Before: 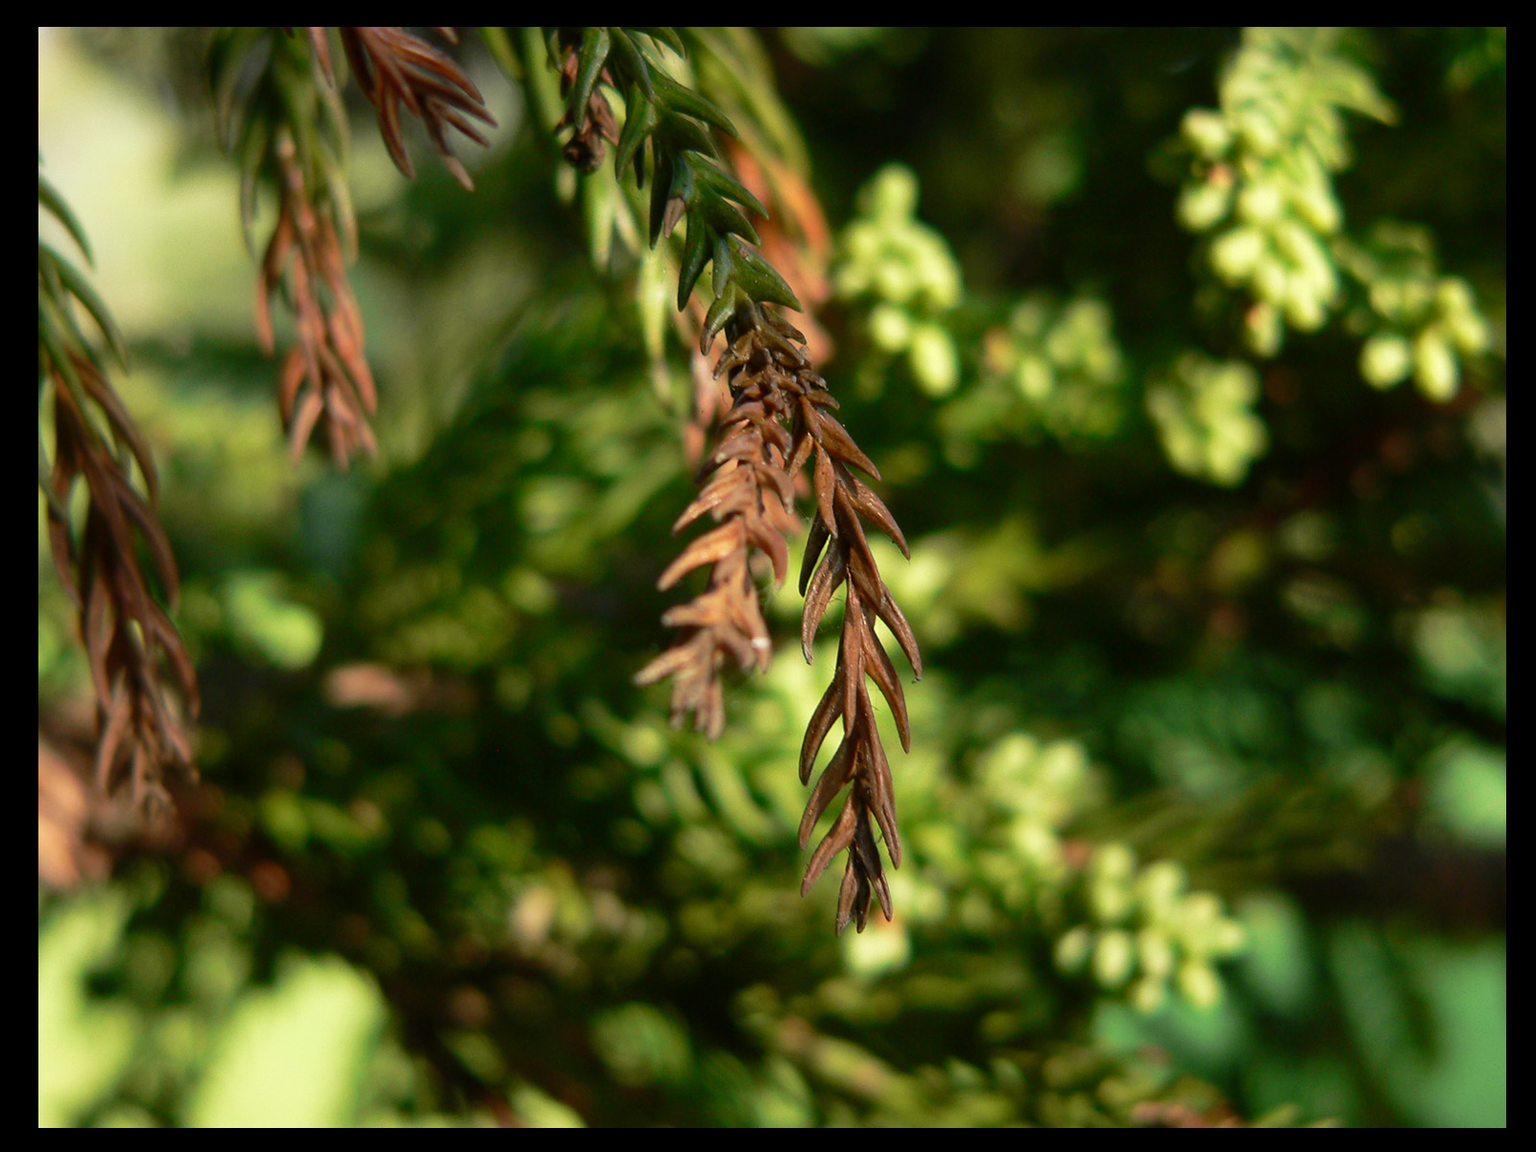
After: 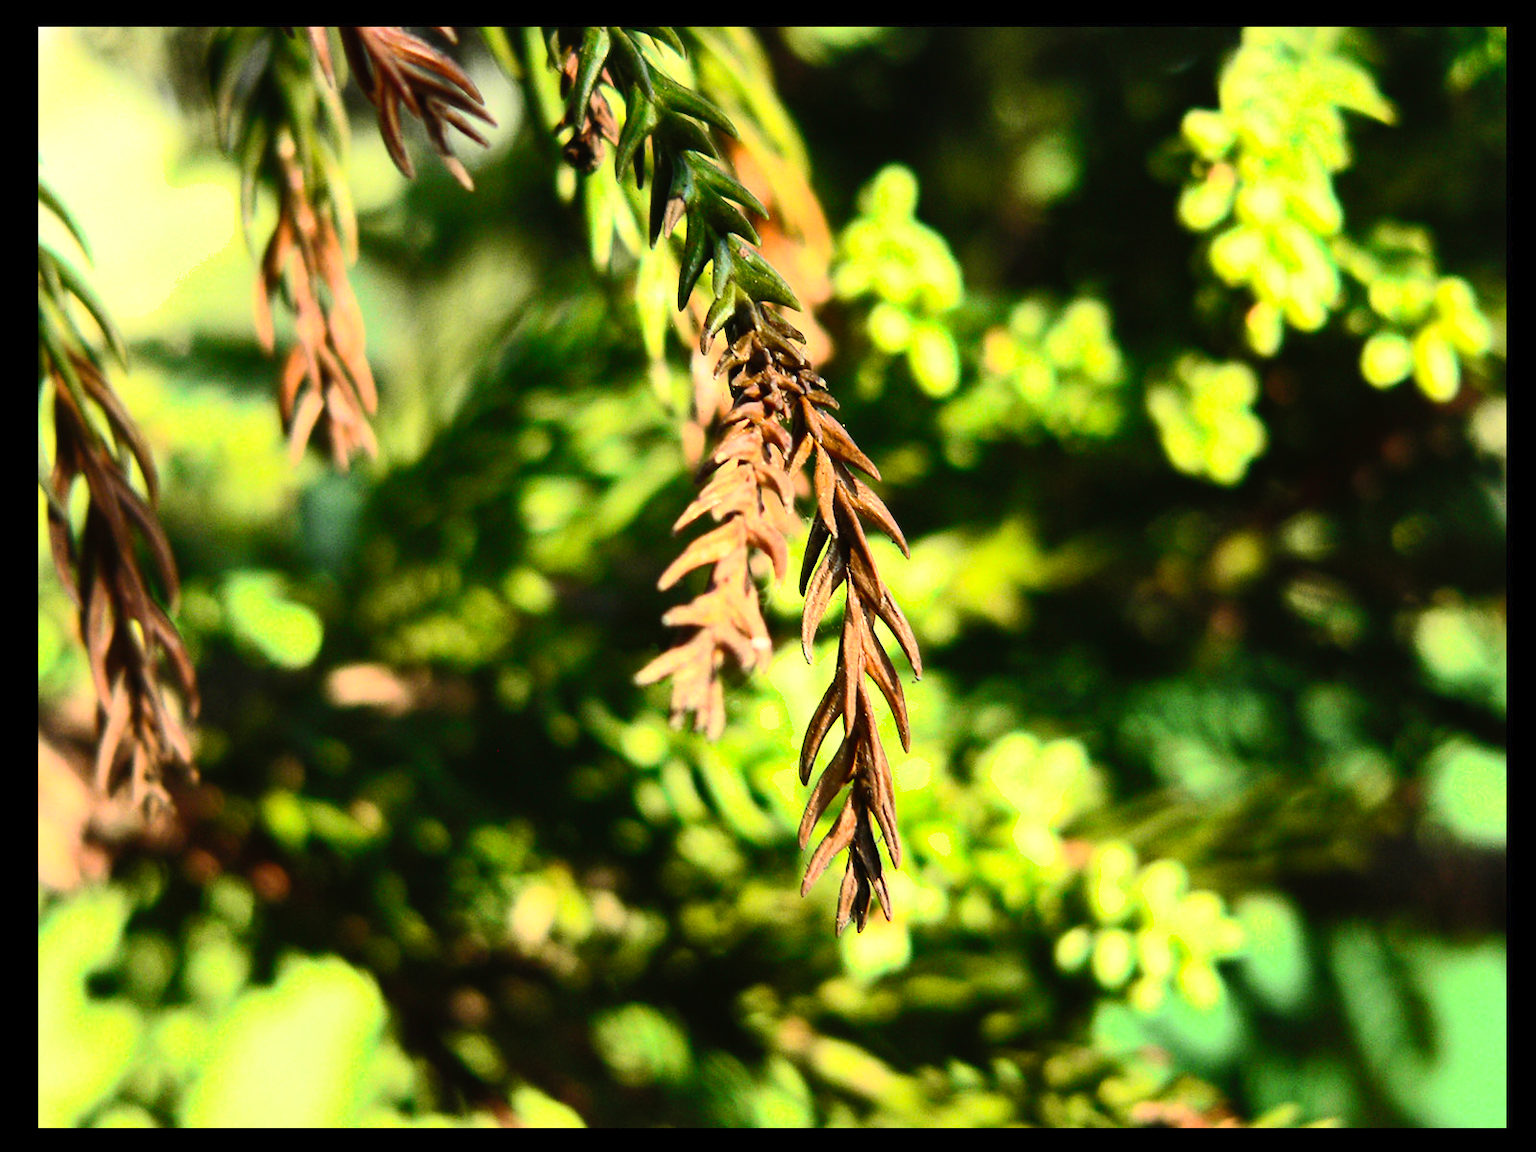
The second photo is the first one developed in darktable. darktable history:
contrast brightness saturation: contrast 0.2, brightness 0.169, saturation 0.23
exposure: compensate highlight preservation false
shadows and highlights: shadows 30.71, highlights -62.74, soften with gaussian
base curve: curves: ch0 [(0, 0) (0.007, 0.004) (0.027, 0.03) (0.046, 0.07) (0.207, 0.54) (0.442, 0.872) (0.673, 0.972) (1, 1)], preserve colors average RGB
